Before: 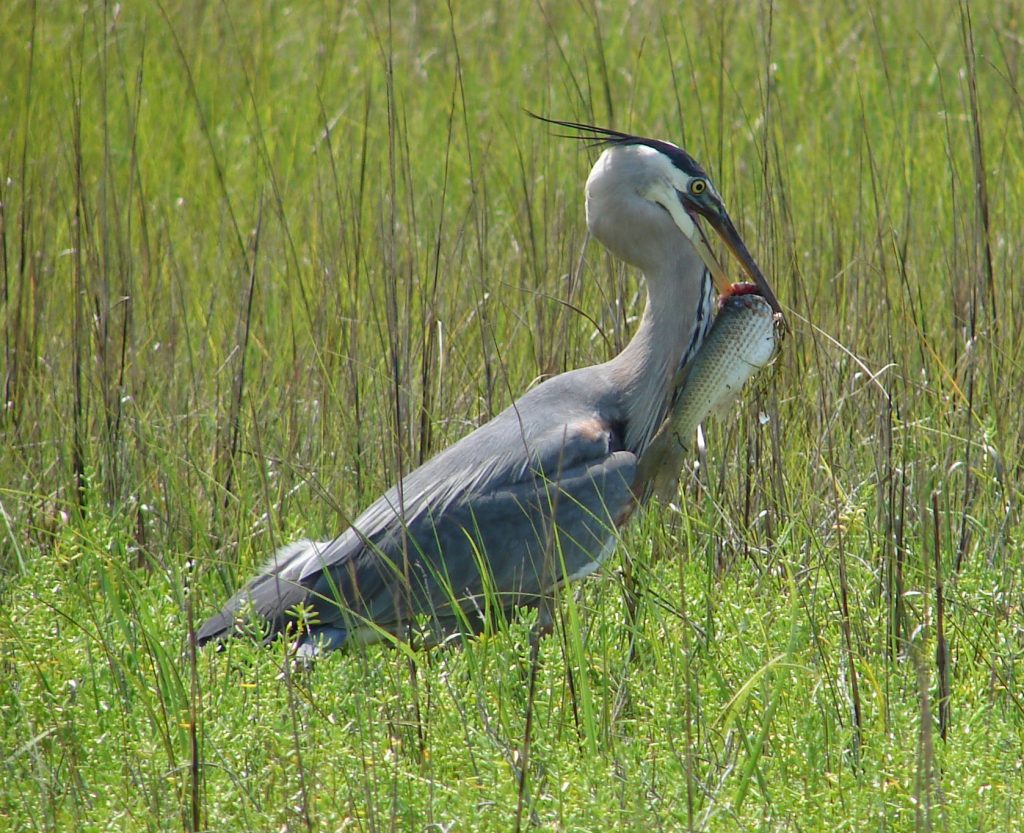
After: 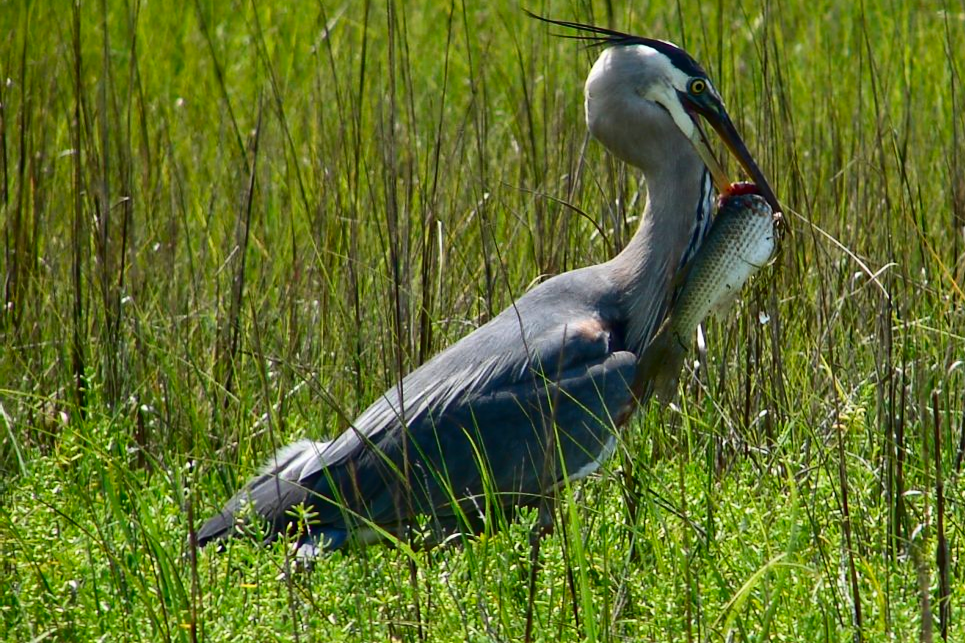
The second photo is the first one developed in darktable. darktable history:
contrast brightness saturation: contrast 0.222, brightness -0.194, saturation 0.234
crop and rotate: angle 0.086°, top 12.036%, right 5.52%, bottom 10.61%
